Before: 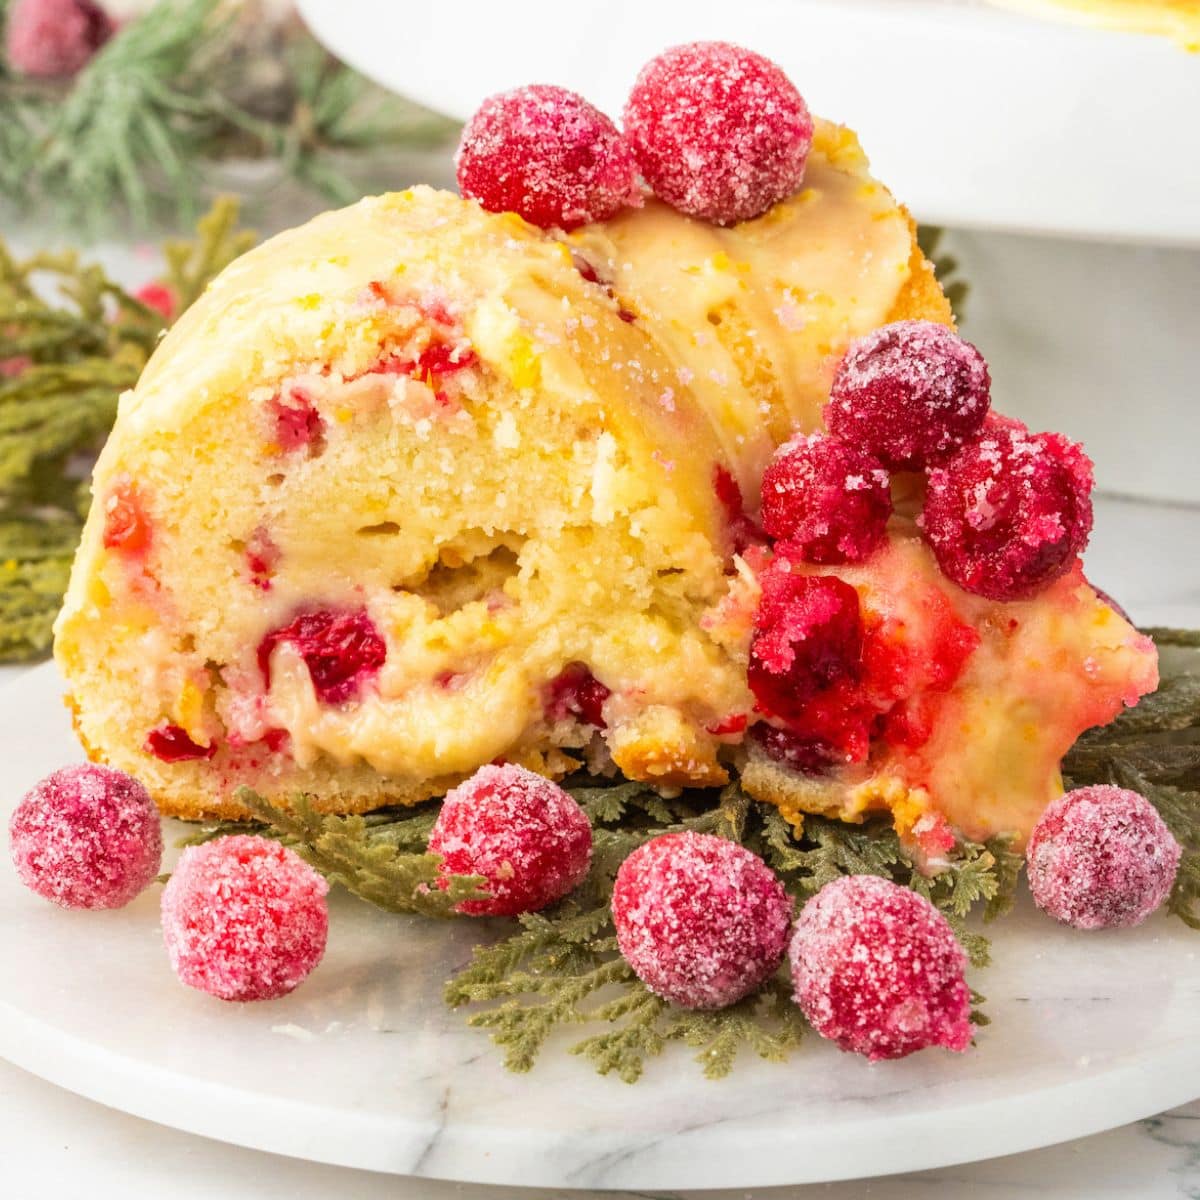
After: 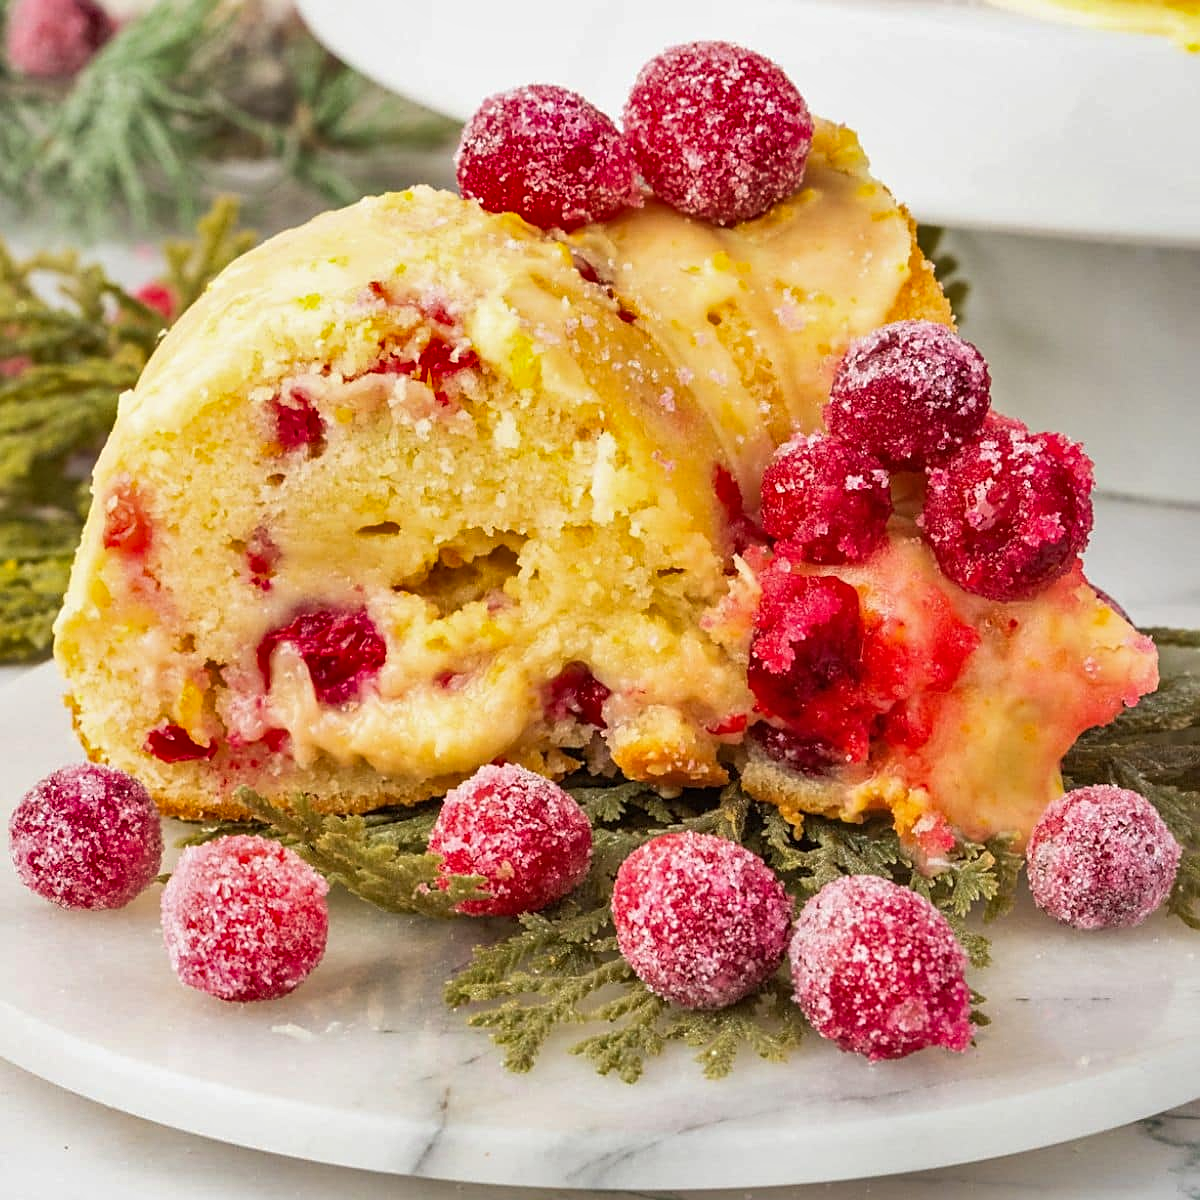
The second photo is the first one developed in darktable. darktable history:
sharpen: on, module defaults
shadows and highlights: shadows 43.71, white point adjustment -1.46, soften with gaussian
